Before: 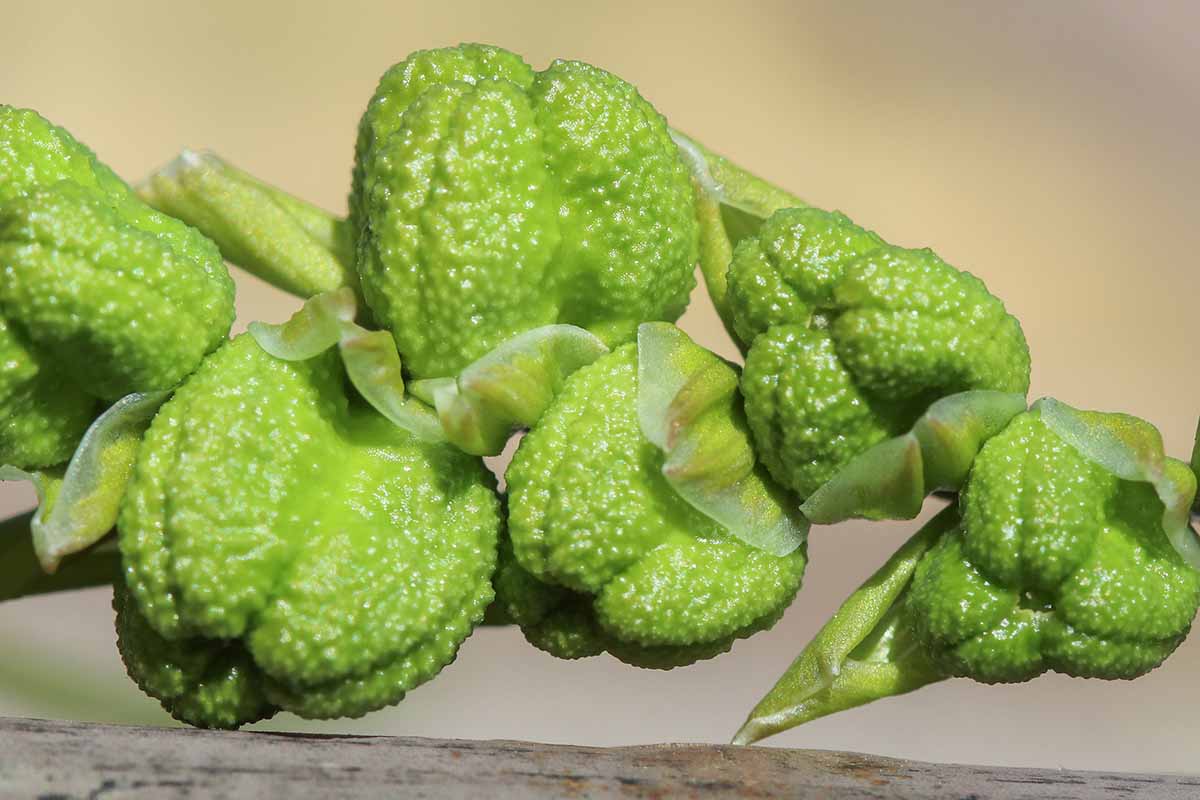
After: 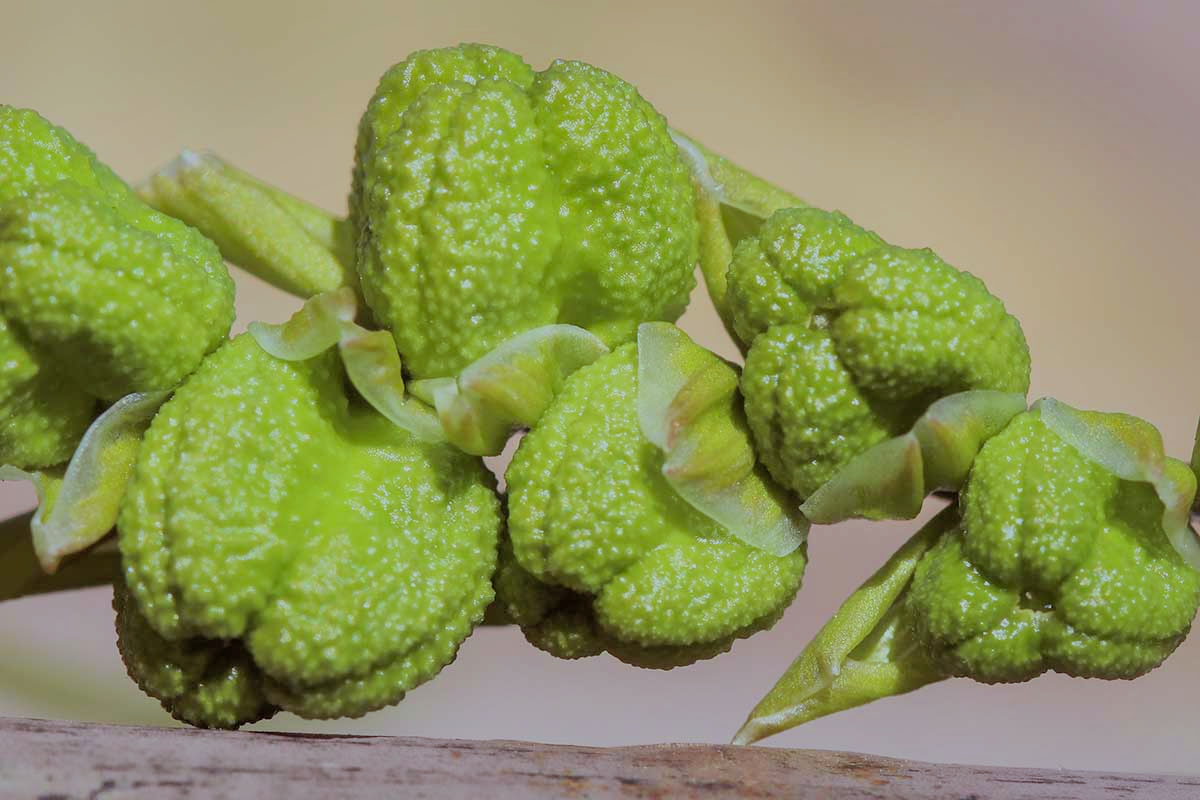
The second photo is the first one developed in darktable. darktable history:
filmic rgb: black relative exposure -7.65 EV, white relative exposure 4.56 EV, hardness 3.61, color science v6 (2022)
rgb levels: mode RGB, independent channels, levels [[0, 0.474, 1], [0, 0.5, 1], [0, 0.5, 1]]
white balance: red 0.924, blue 1.095
shadows and highlights: on, module defaults
